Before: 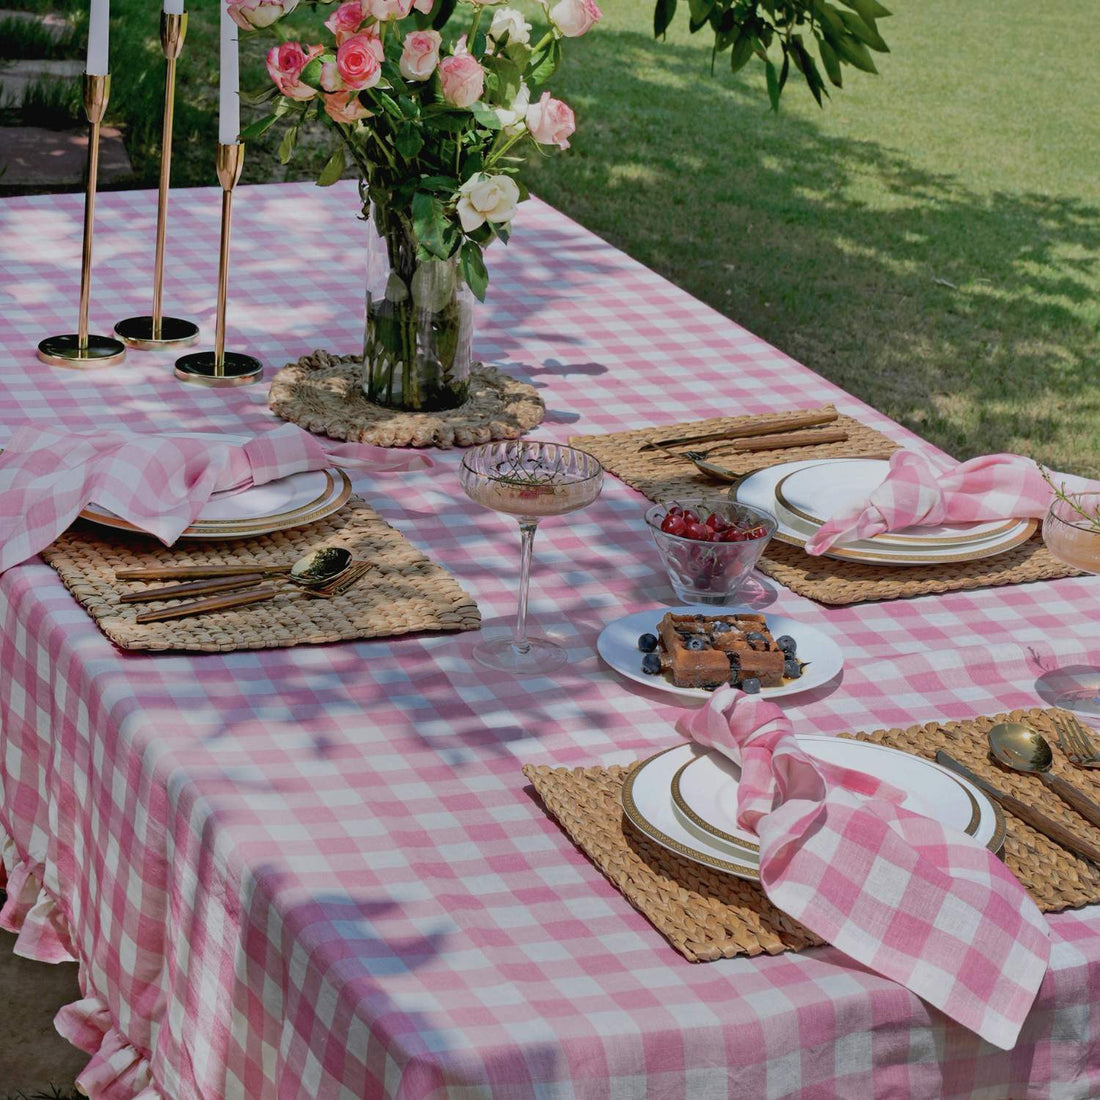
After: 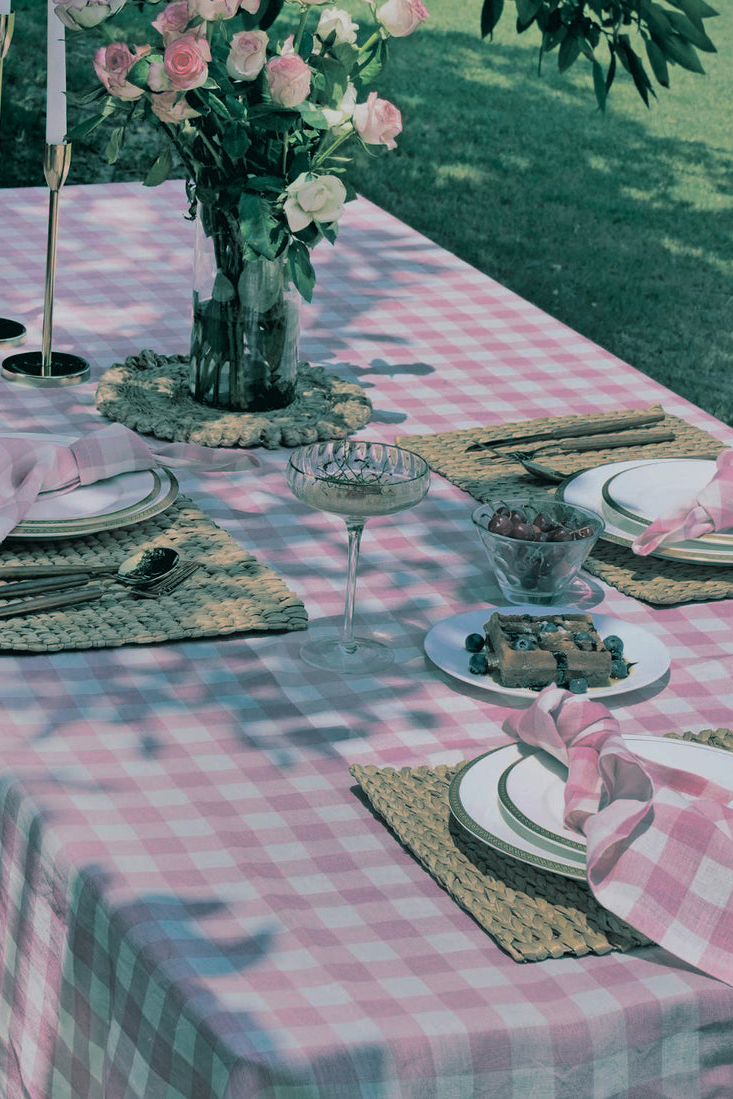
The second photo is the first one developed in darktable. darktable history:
shadows and highlights: shadows 29.61, highlights -30.47, low approximation 0.01, soften with gaussian
split-toning: shadows › hue 186.43°, highlights › hue 49.29°, compress 30.29%
crop and rotate: left 15.754%, right 17.579%
base curve: curves: ch0 [(0, 0) (0.297, 0.298) (1, 1)], preserve colors none
